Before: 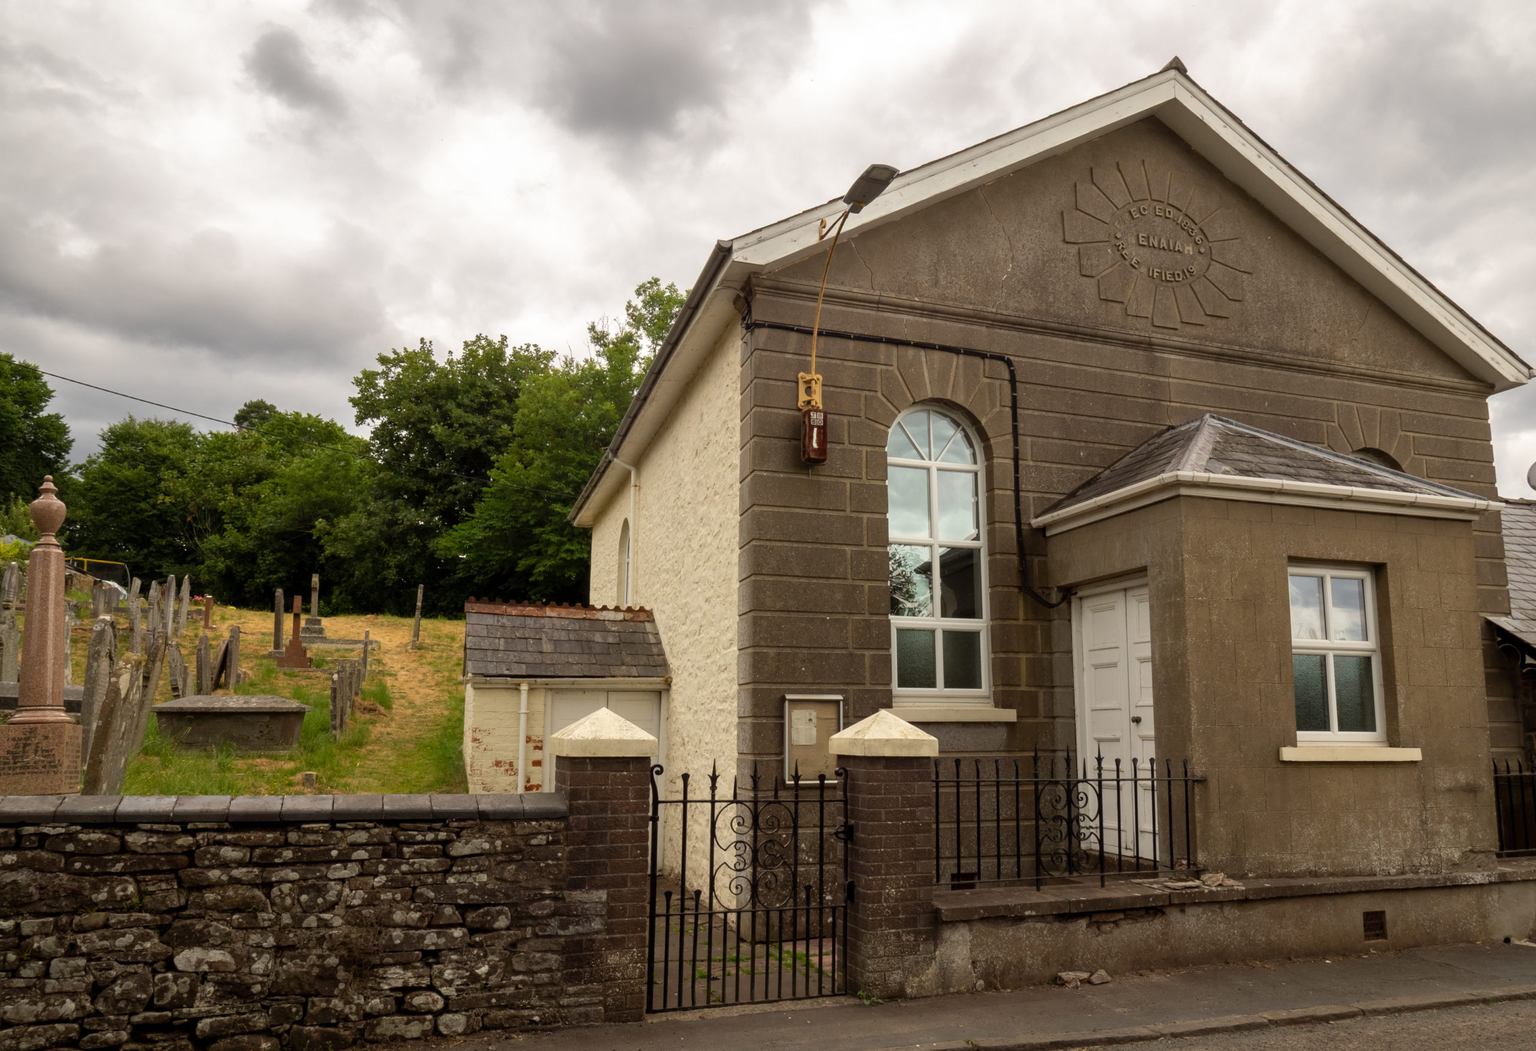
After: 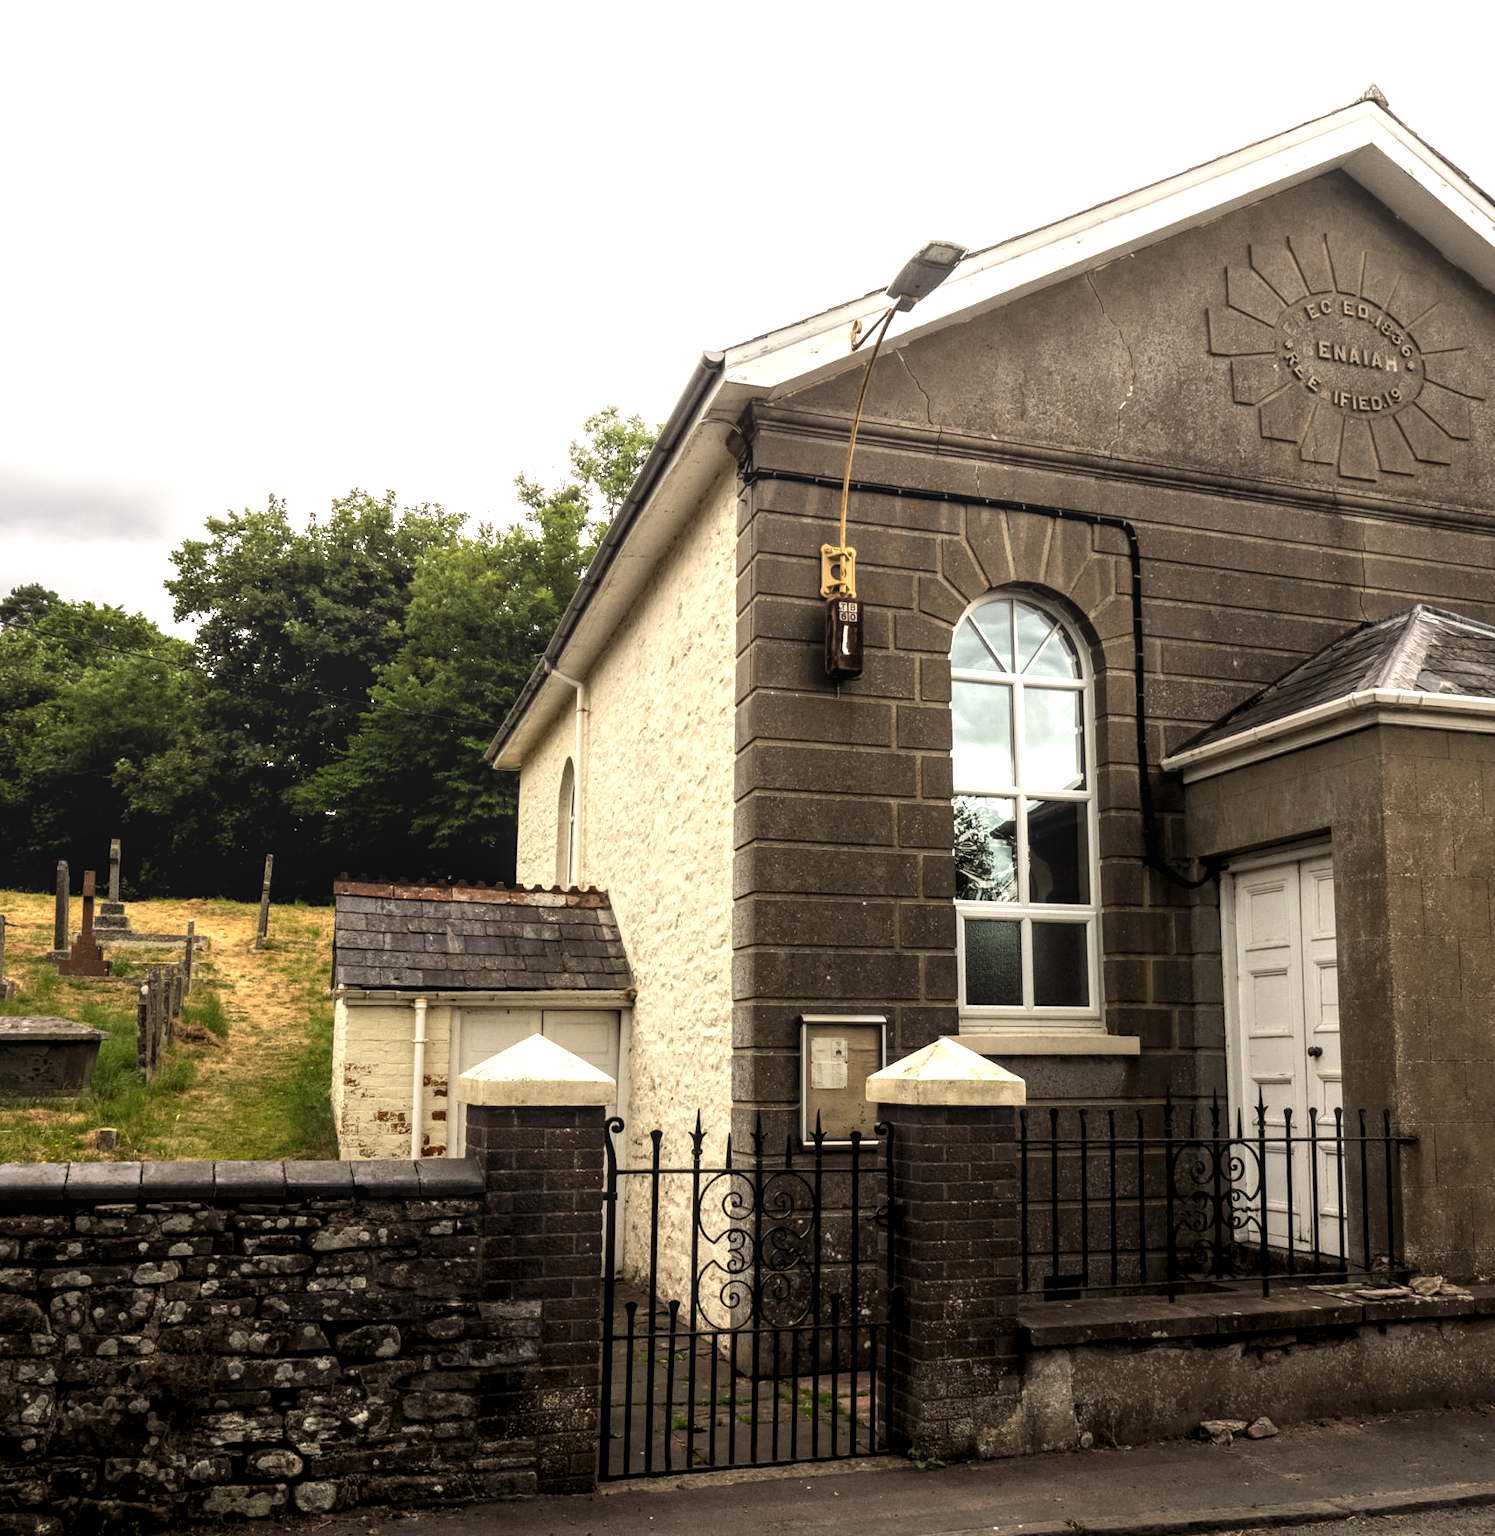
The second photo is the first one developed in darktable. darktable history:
base curve: curves: ch0 [(0, 0) (0.283, 0.295) (1, 1)], preserve colors none
levels: levels [0.101, 0.578, 0.953]
exposure: black level correction 0, exposure 0.7 EV, compensate exposure bias true, compensate highlight preservation false
local contrast: on, module defaults
shadows and highlights: shadows -24.28, highlights 49.77, soften with gaussian
crop: left 15.419%, right 17.914%
